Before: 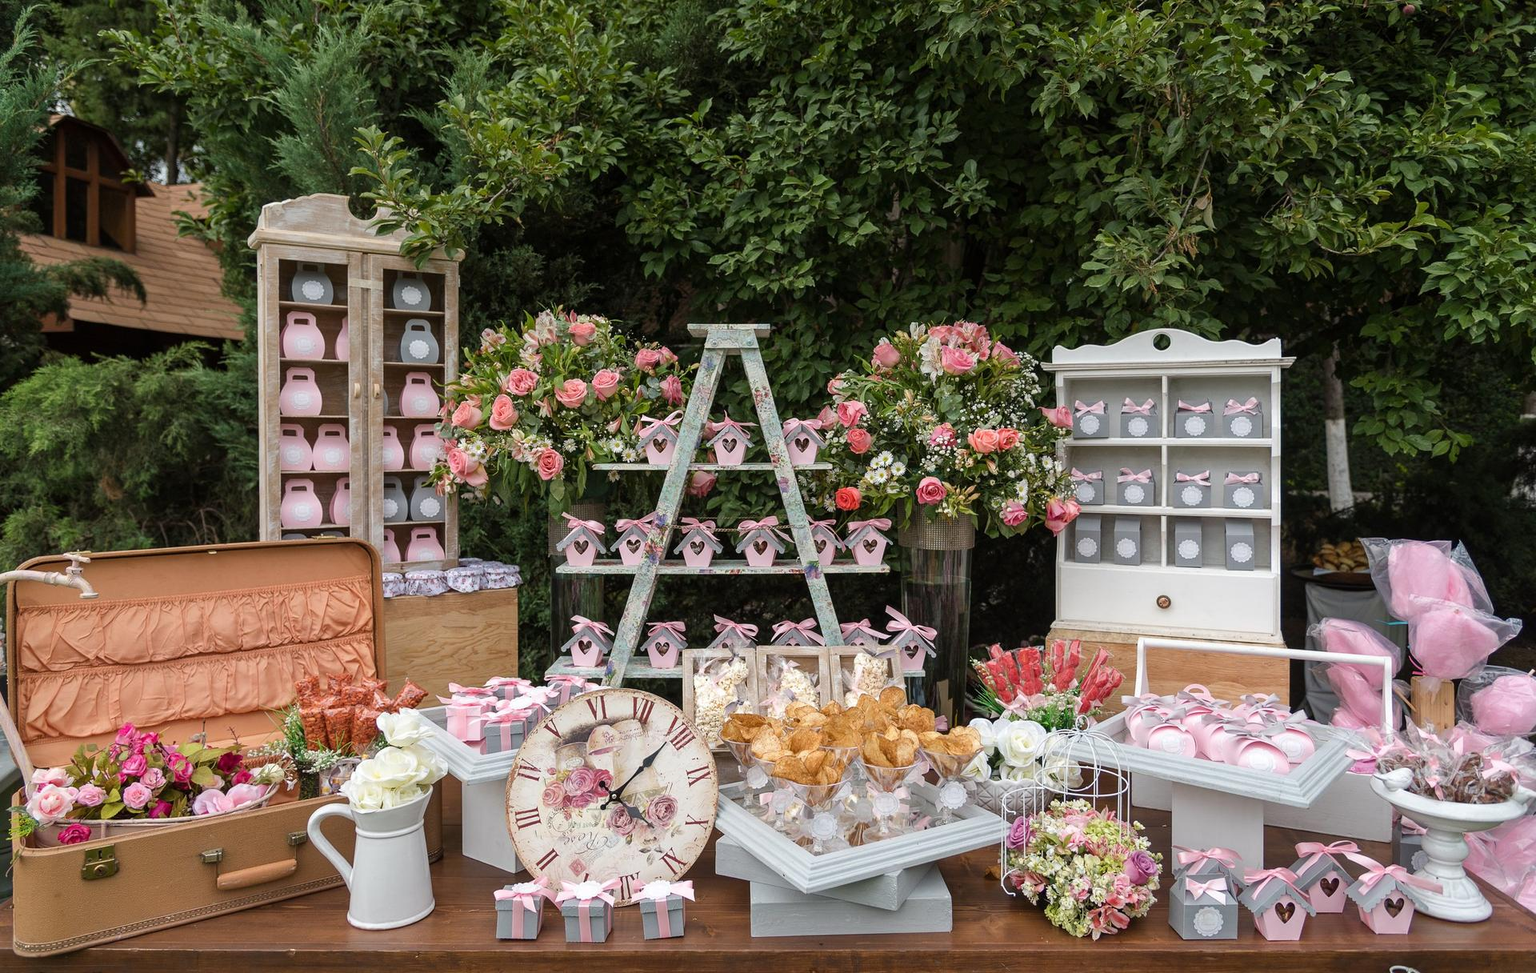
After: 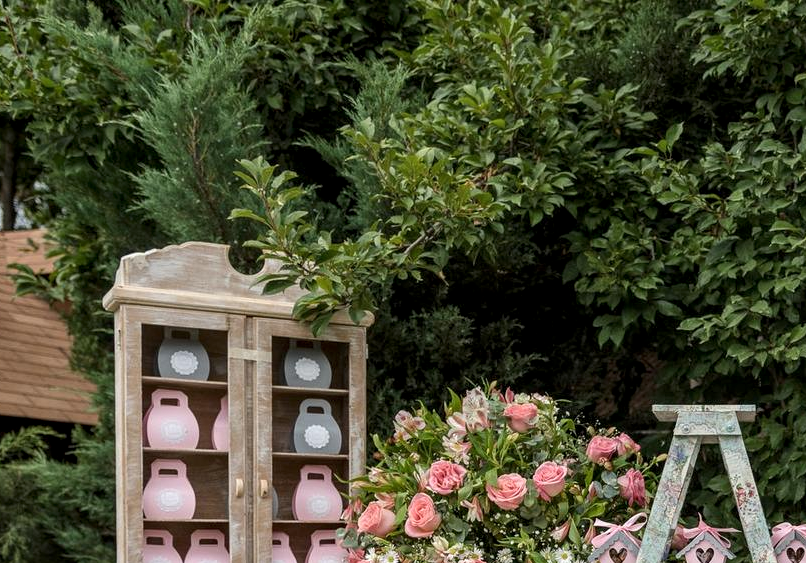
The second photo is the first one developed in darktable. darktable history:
crop and rotate: left 10.817%, top 0.062%, right 47.194%, bottom 53.626%
local contrast: highlights 83%, shadows 81%
